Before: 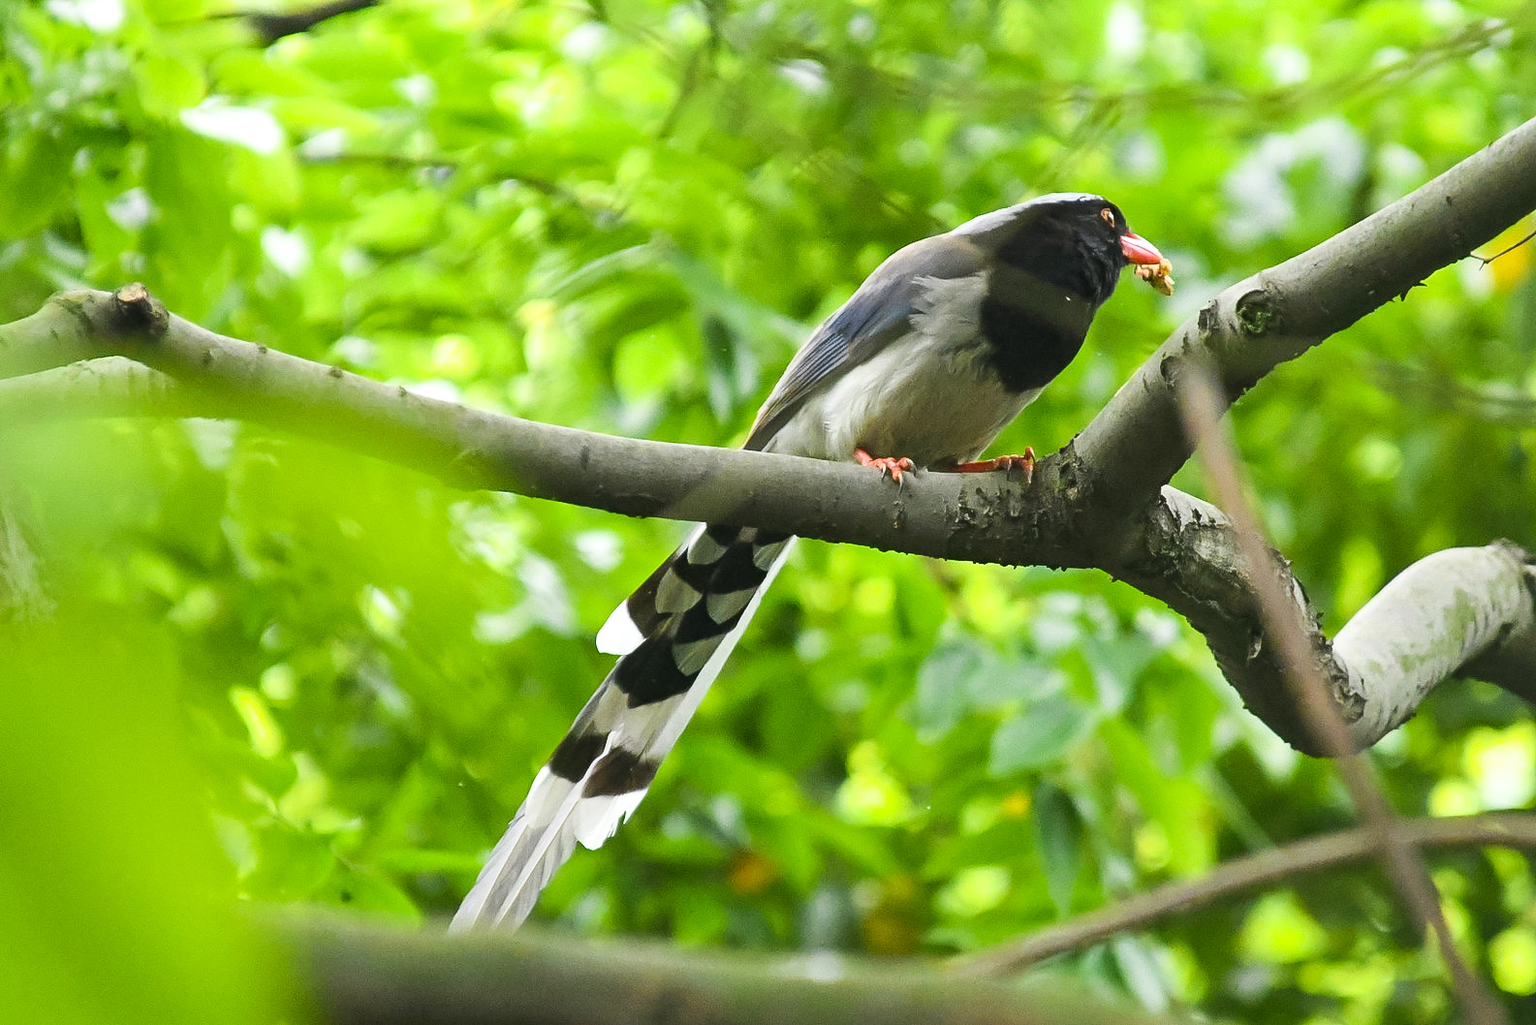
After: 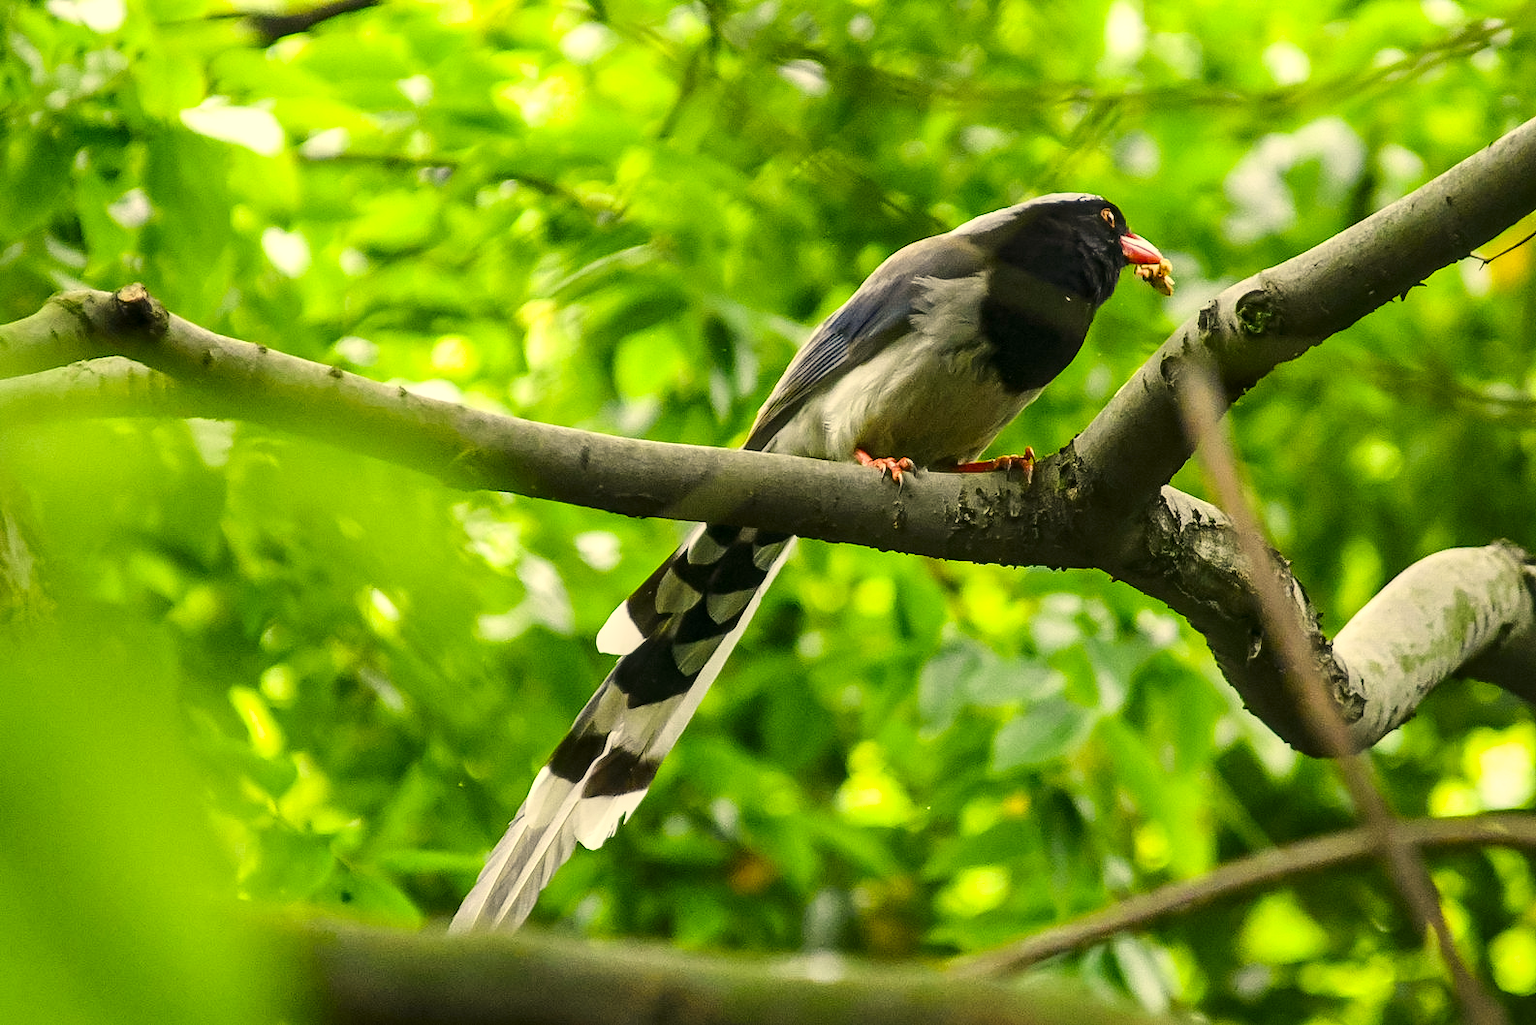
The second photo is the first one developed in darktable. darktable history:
contrast brightness saturation: contrast 0.068, brightness -0.126, saturation 0.06
color correction: highlights a* 2.53, highlights b* 22.88
local contrast: on, module defaults
